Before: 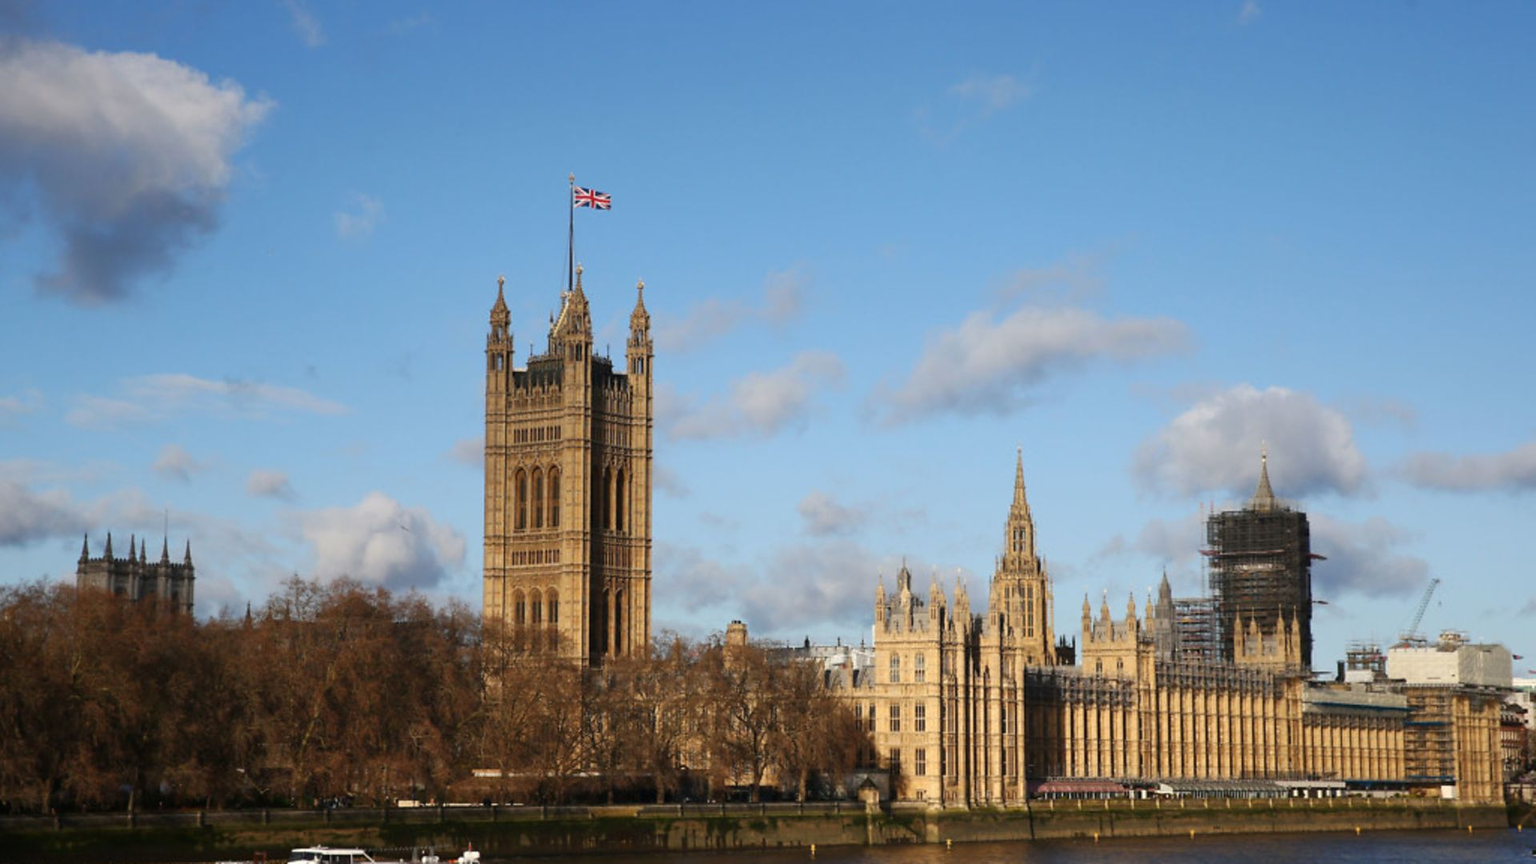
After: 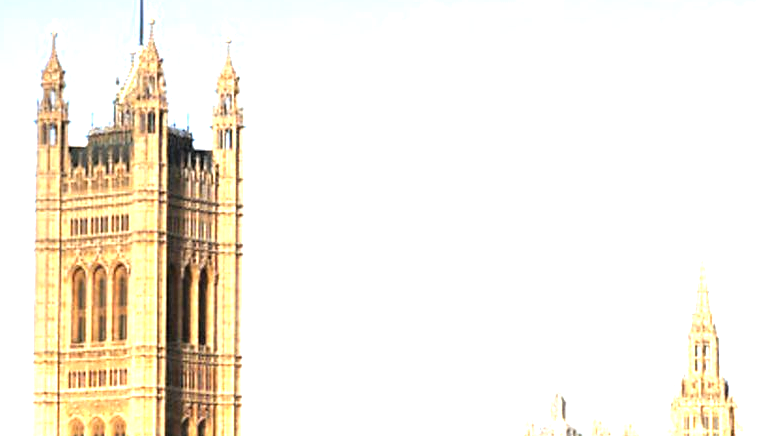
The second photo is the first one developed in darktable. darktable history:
exposure: black level correction 0, exposure 1.199 EV, compensate highlight preservation false
crop: left 29.836%, top 29.527%, right 29.853%, bottom 30.069%
tone equalizer: -8 EV -1.09 EV, -7 EV -1.04 EV, -6 EV -0.905 EV, -5 EV -0.559 EV, -3 EV 0.598 EV, -2 EV 0.889 EV, -1 EV 0.999 EV, +0 EV 1.07 EV
